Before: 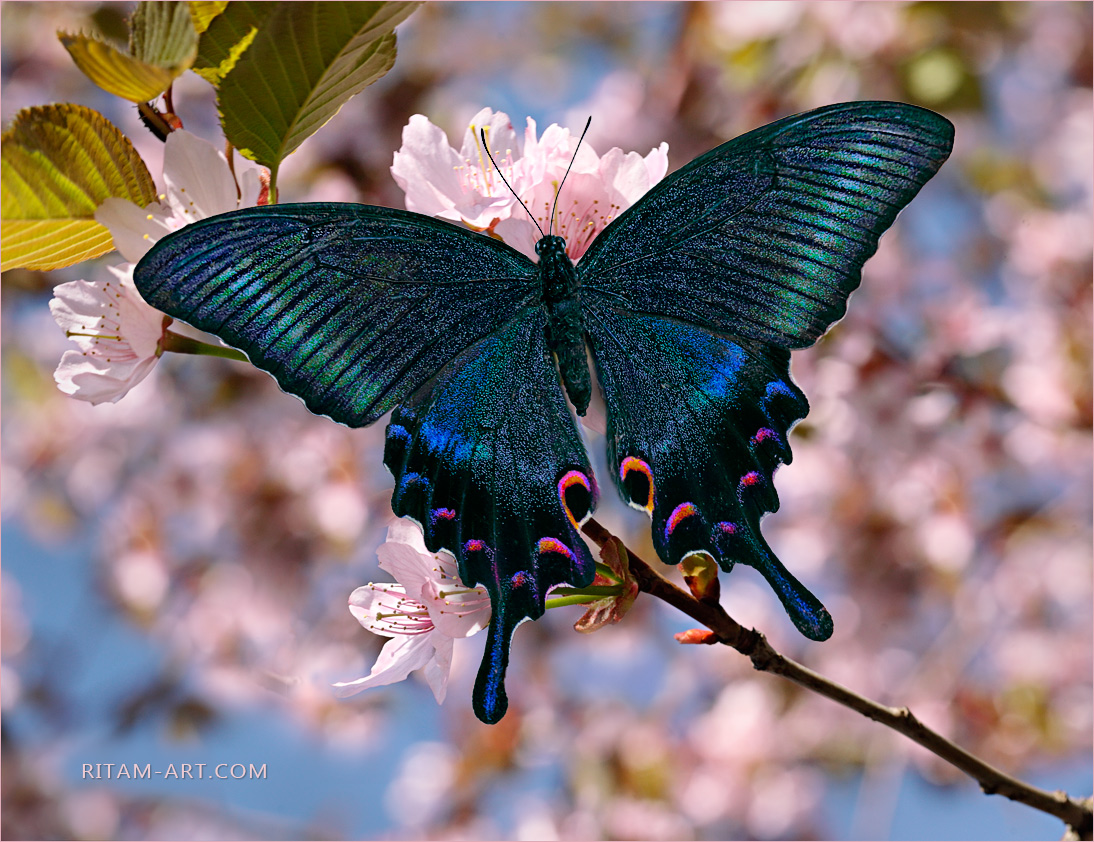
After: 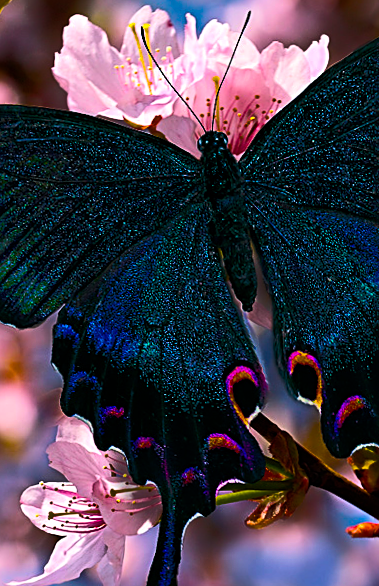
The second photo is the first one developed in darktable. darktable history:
color balance rgb: linear chroma grading › global chroma 40.15%, perceptual saturation grading › global saturation 60.58%, perceptual saturation grading › highlights 20.44%, perceptual saturation grading › shadows -50.36%, perceptual brilliance grading › highlights 2.19%, perceptual brilliance grading › mid-tones -50.36%, perceptual brilliance grading › shadows -50.36%
sharpen: on, module defaults
crop and rotate: left 29.476%, top 10.214%, right 35.32%, bottom 17.333%
rotate and perspective: rotation -1.32°, lens shift (horizontal) -0.031, crop left 0.015, crop right 0.985, crop top 0.047, crop bottom 0.982
